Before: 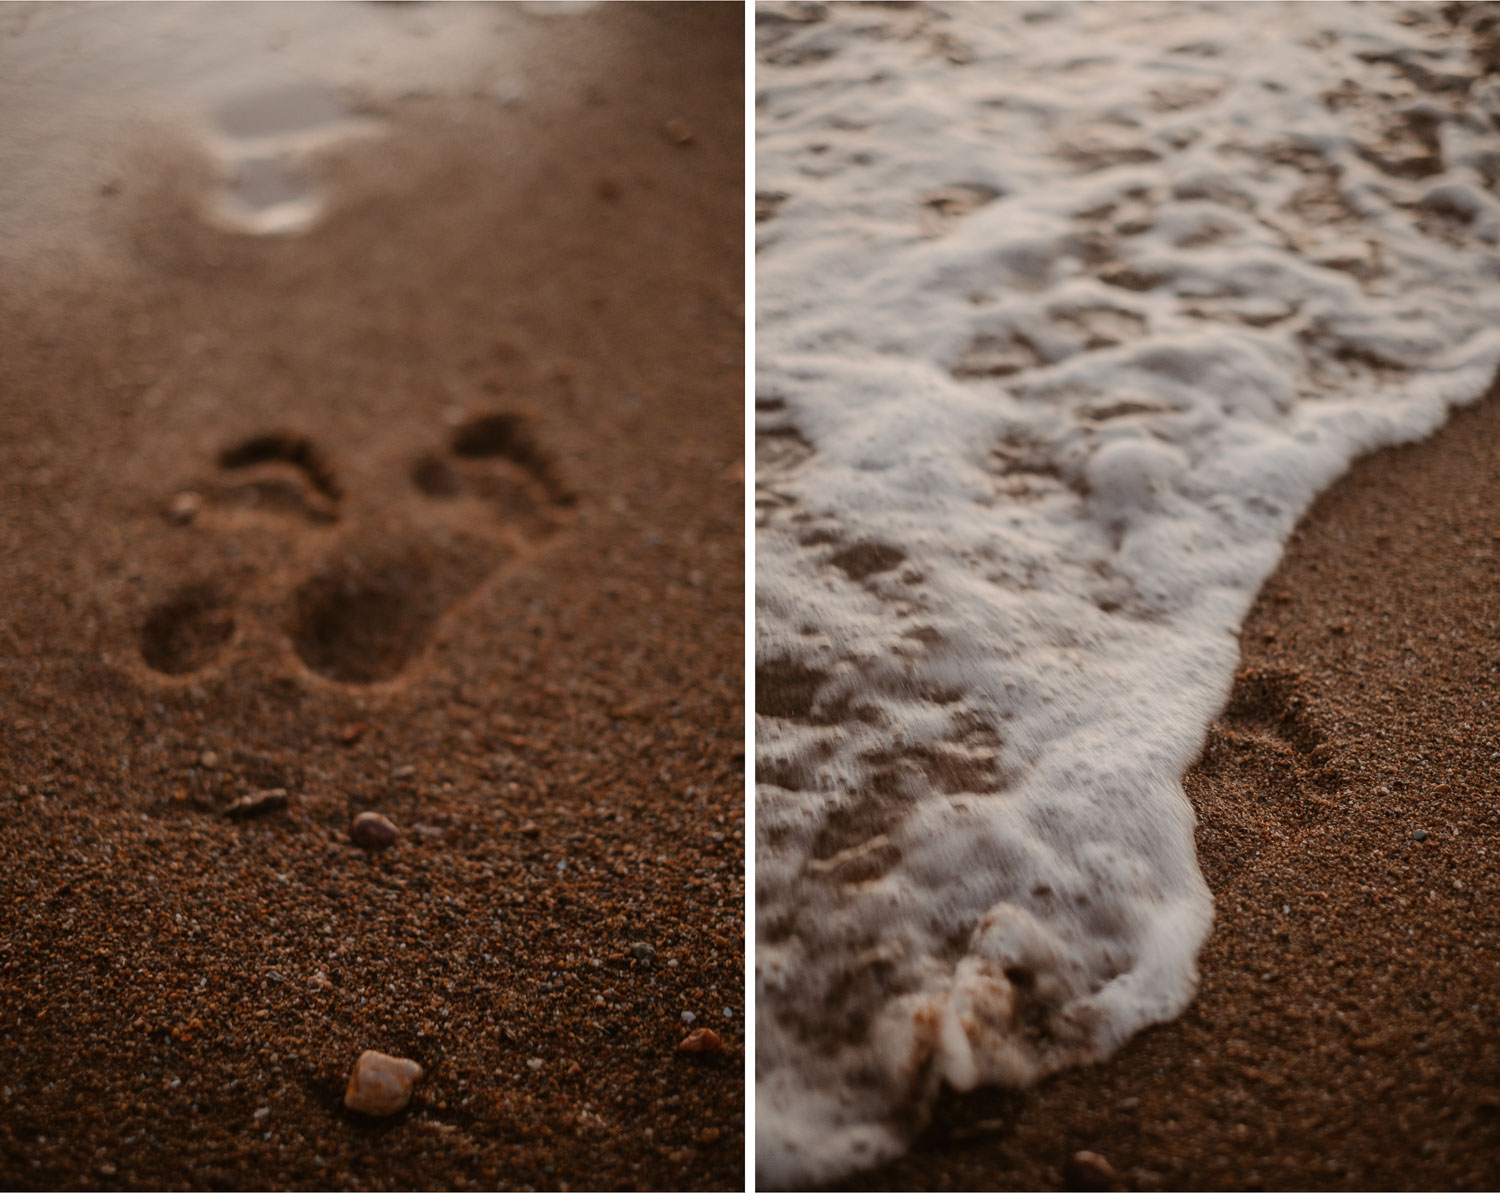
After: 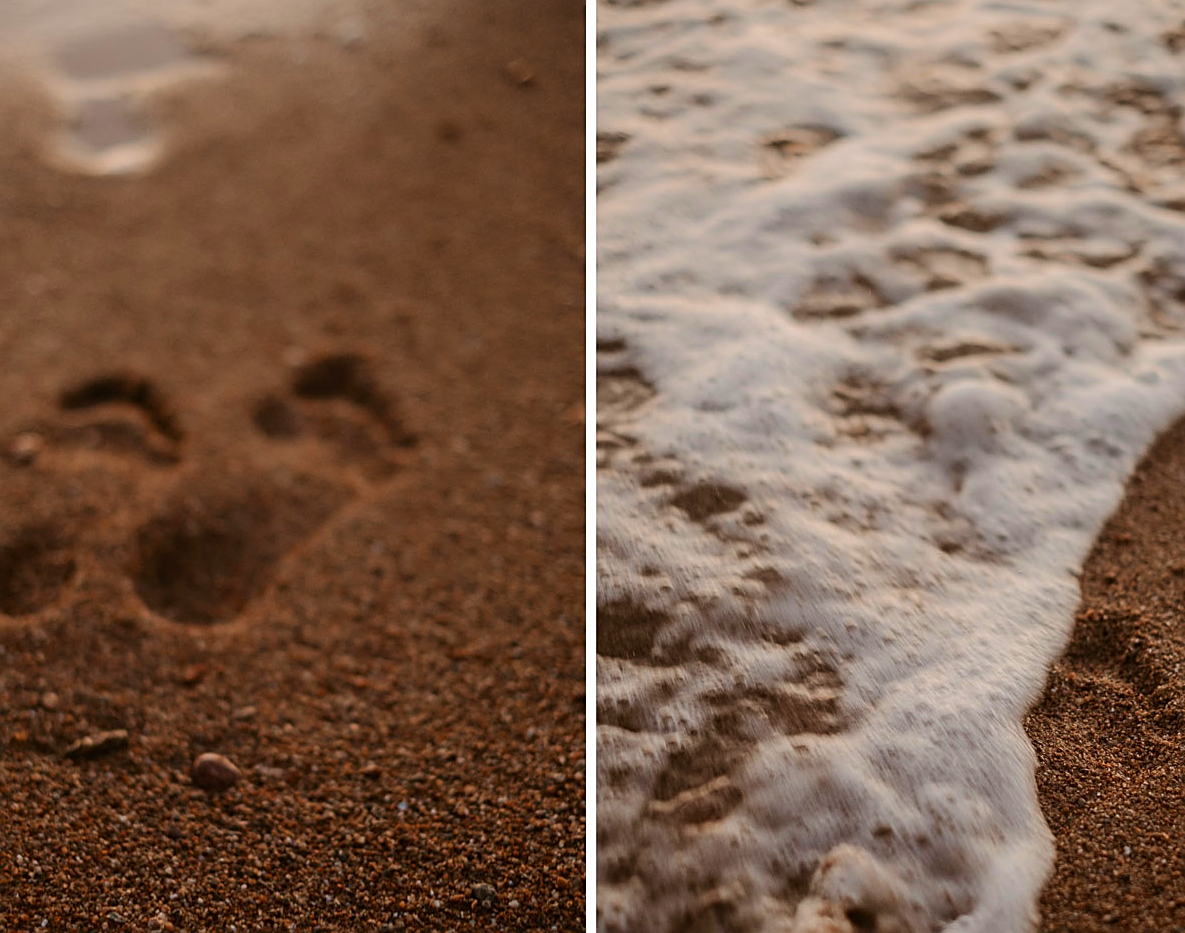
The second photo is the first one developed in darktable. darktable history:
sharpen: amount 0.494
crop and rotate: left 10.643%, top 5.007%, right 10.334%, bottom 16.771%
contrast brightness saturation: saturation 0.175
velvia: on, module defaults
